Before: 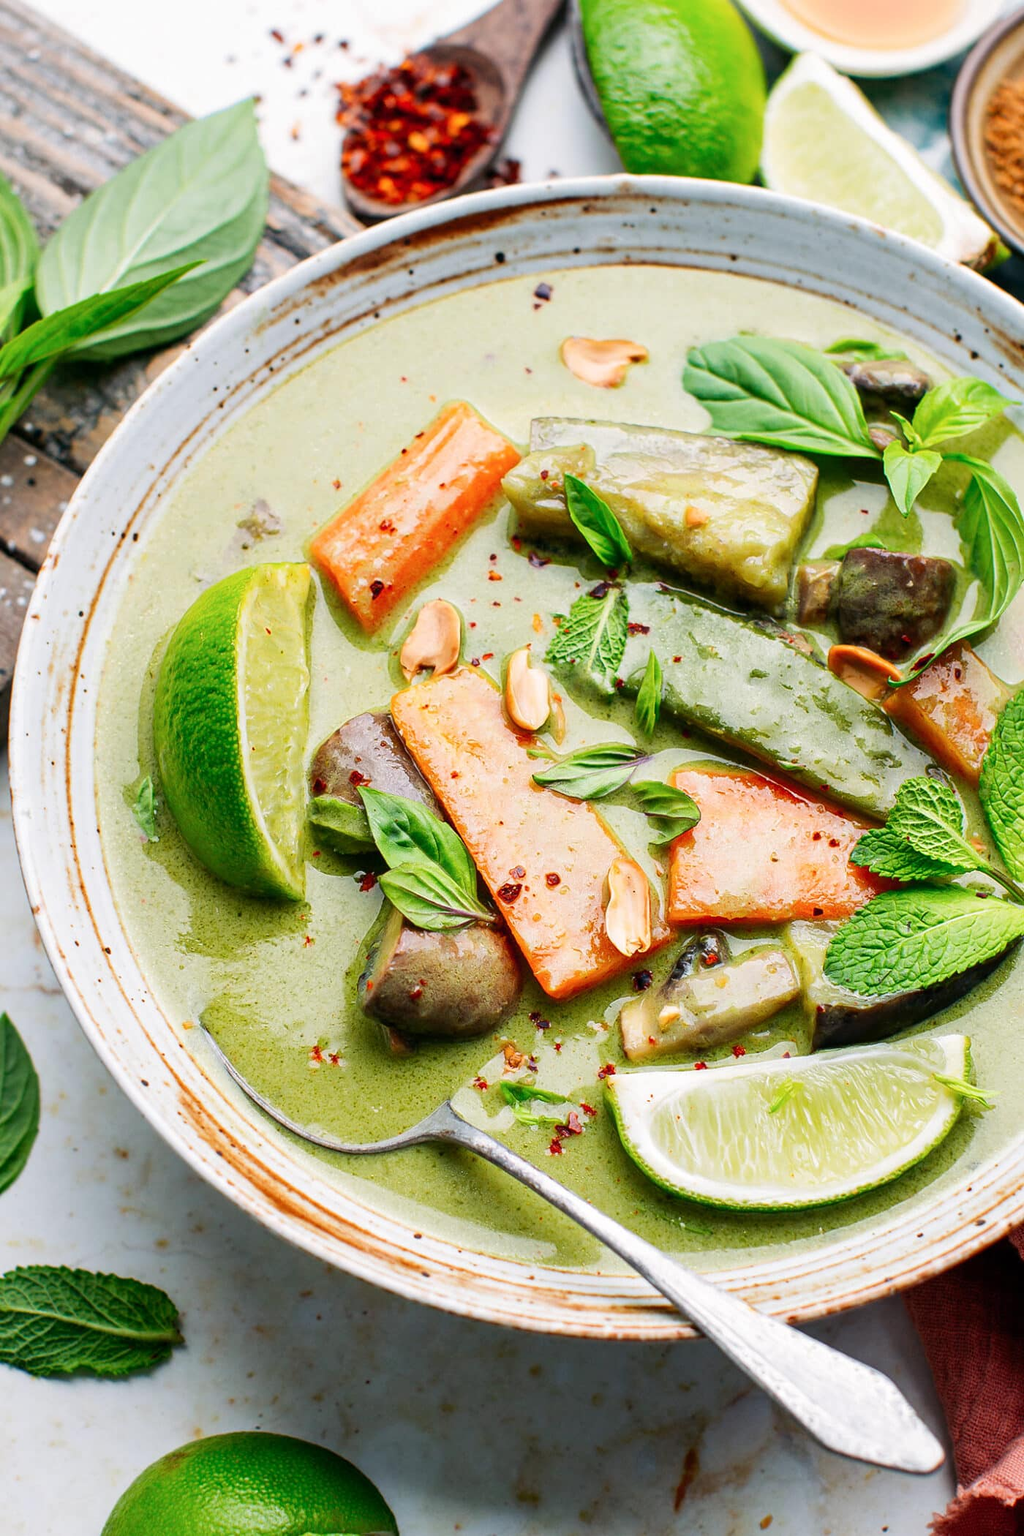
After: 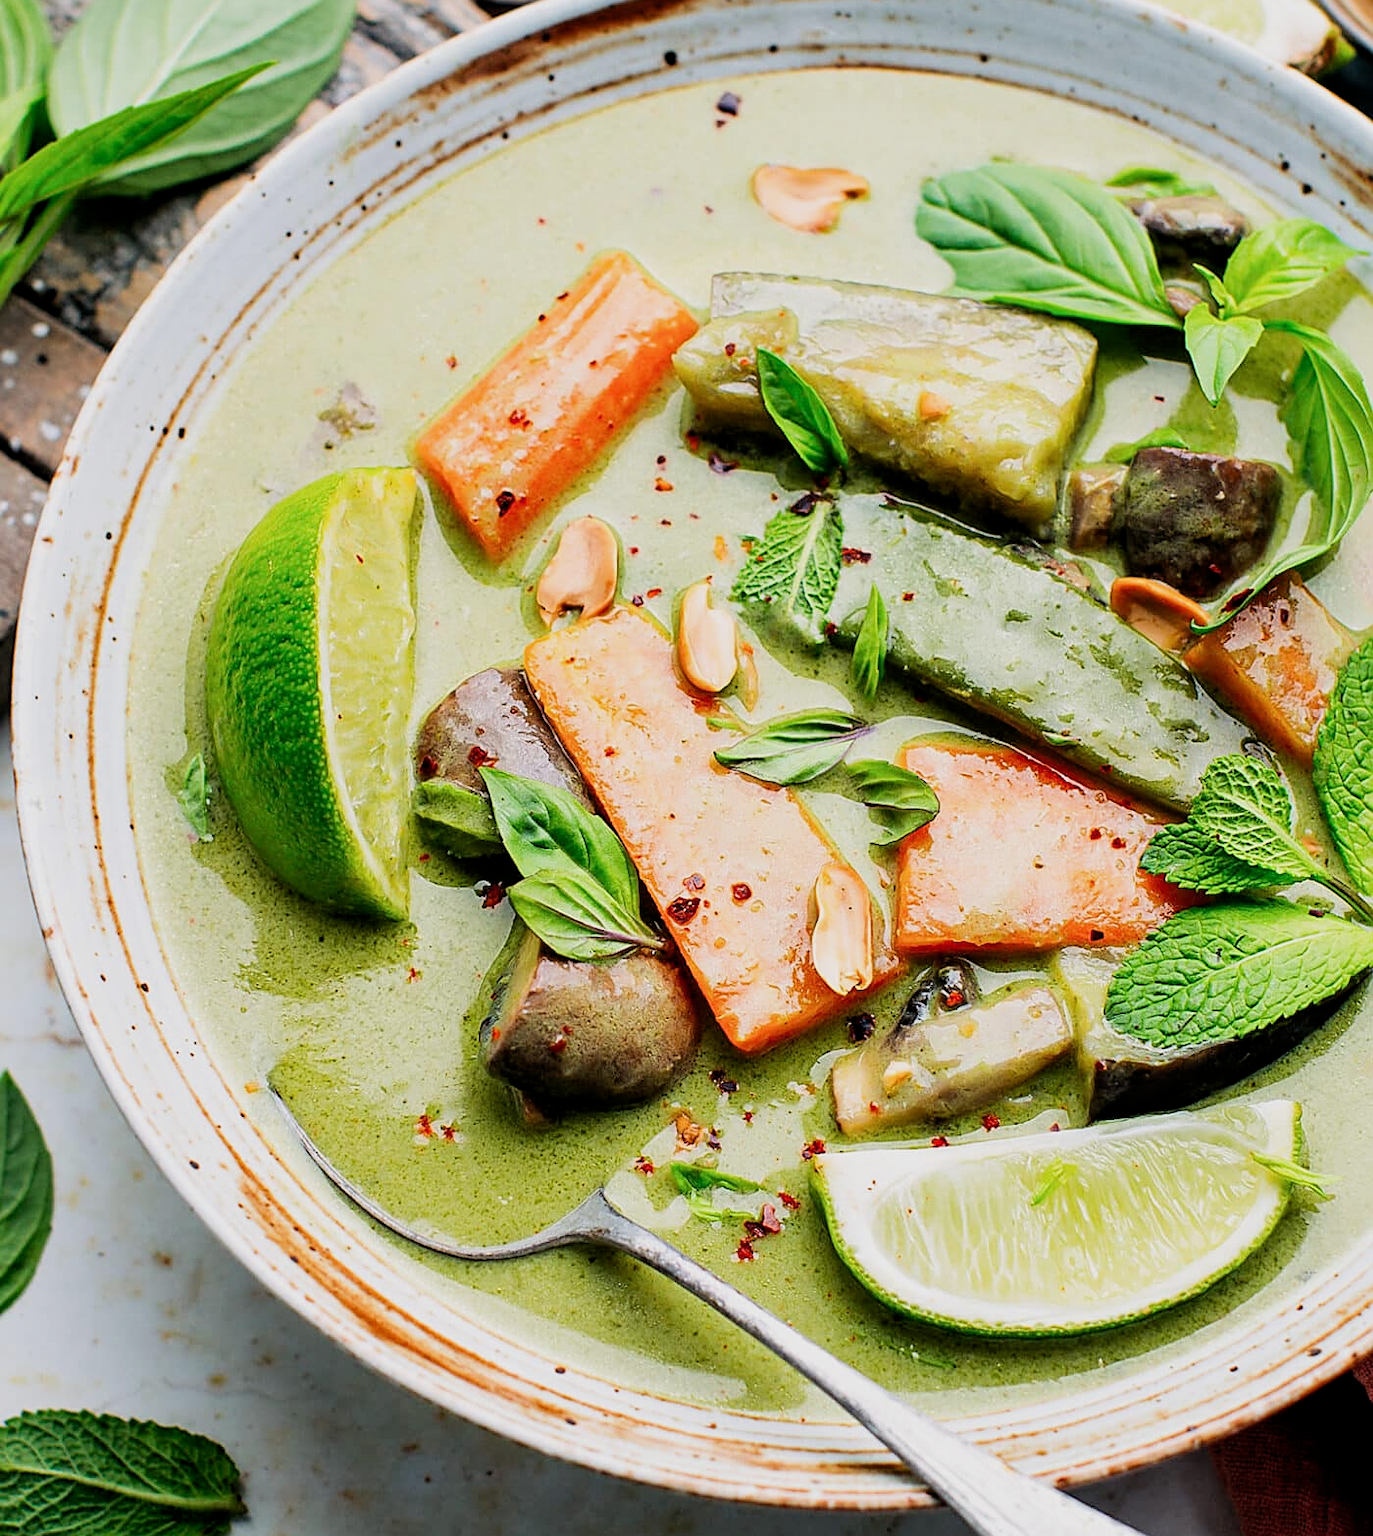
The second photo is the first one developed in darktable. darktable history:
exposure: black level correction 0.001, compensate highlight preservation false
filmic rgb: middle gray luminance 9.33%, black relative exposure -10.7 EV, white relative exposure 3.43 EV, target black luminance 0%, hardness 5.98, latitude 59.56%, contrast 1.087, highlights saturation mix 4.07%, shadows ↔ highlights balance 28.44%
sharpen: on, module defaults
crop: top 13.988%, bottom 11.397%
